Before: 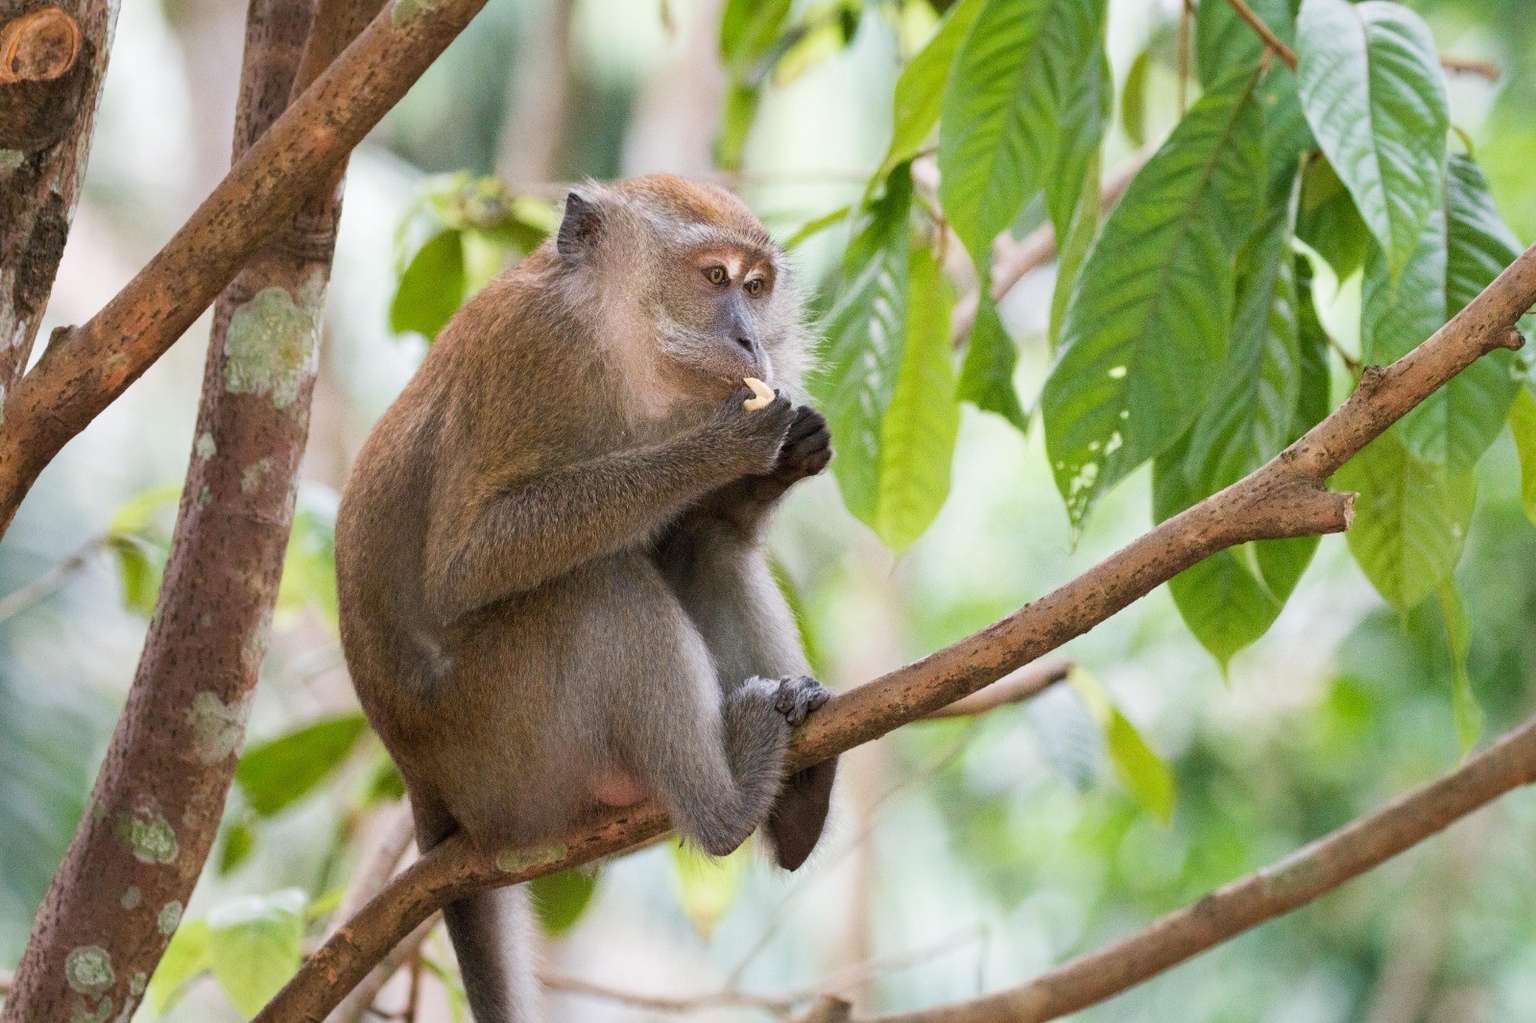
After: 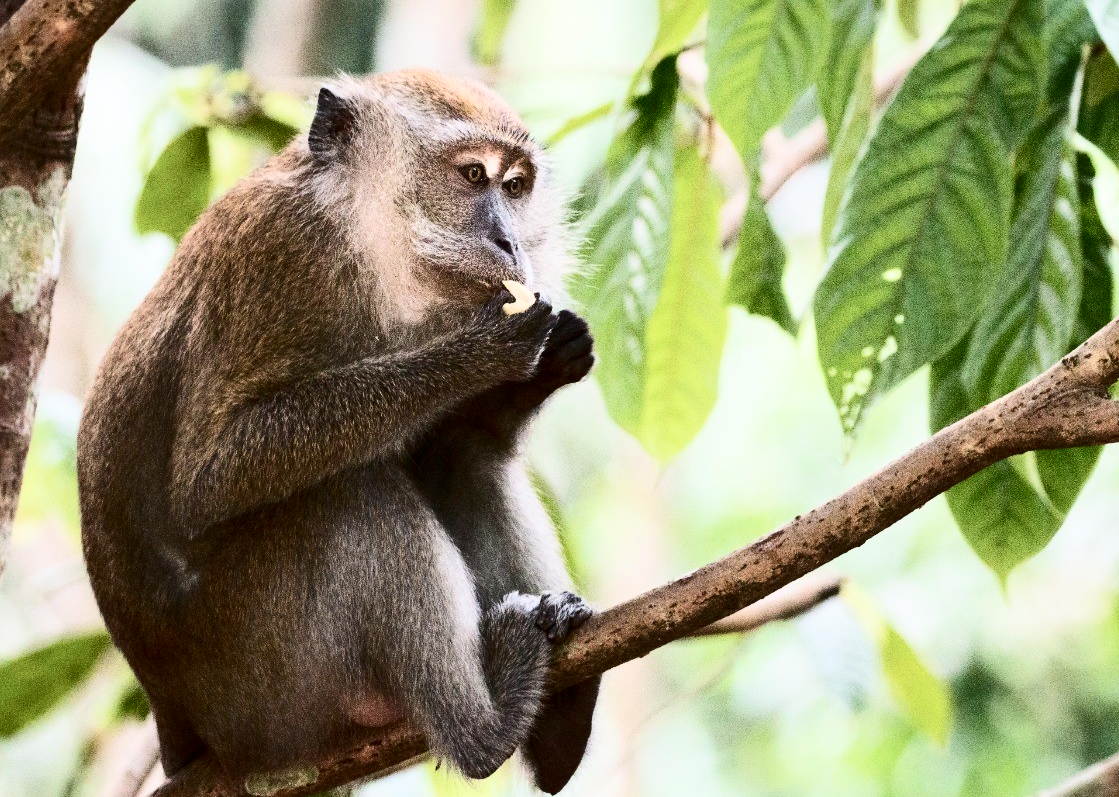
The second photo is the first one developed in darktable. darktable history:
contrast brightness saturation: contrast 0.5, saturation -0.1
crop and rotate: left 17.046%, top 10.659%, right 12.989%, bottom 14.553%
